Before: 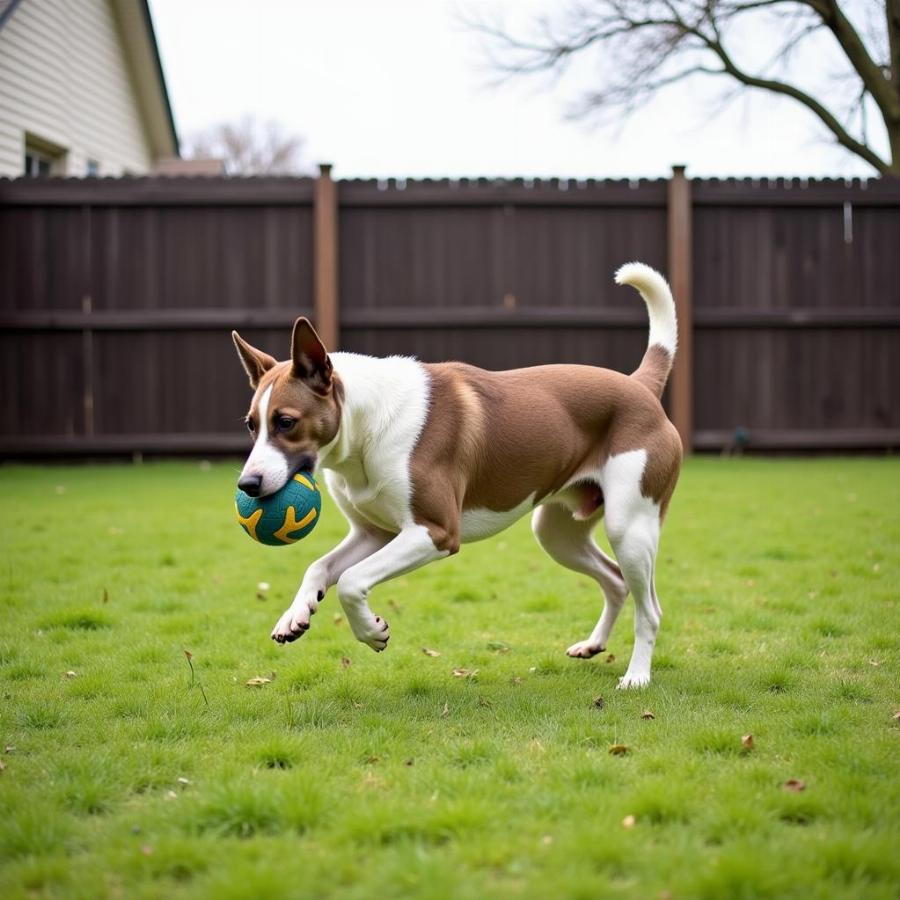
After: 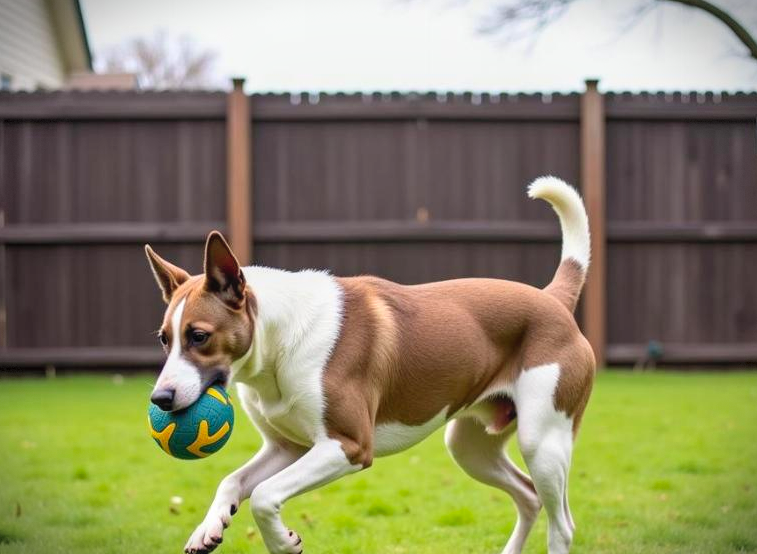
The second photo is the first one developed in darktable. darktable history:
local contrast: detail 115%
vignetting: fall-off start 100.91%, brightness -0.579, saturation -0.26, width/height ratio 1.322, dithering 8-bit output, unbound false
contrast brightness saturation: brightness 0.09, saturation 0.193
crop and rotate: left 9.706%, top 9.592%, right 6.088%, bottom 28.753%
